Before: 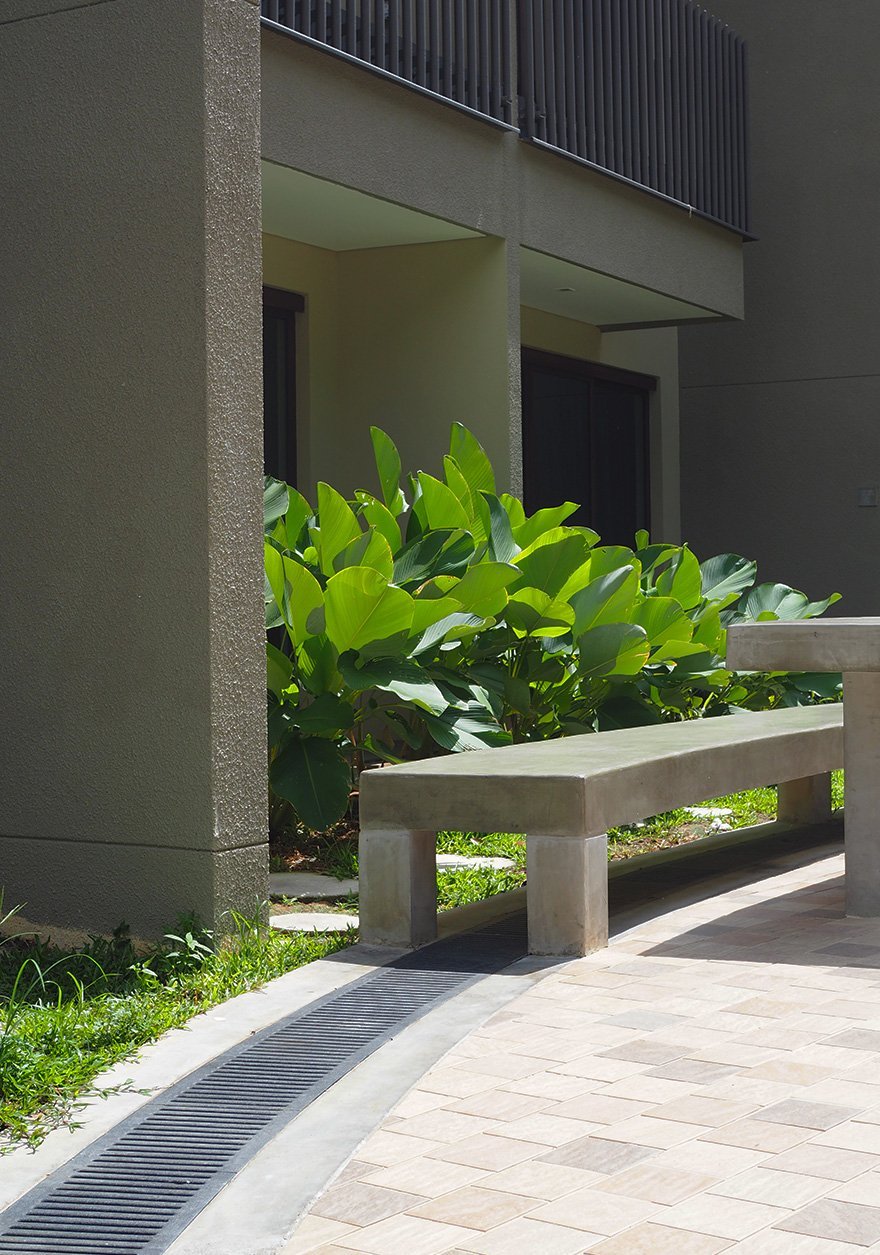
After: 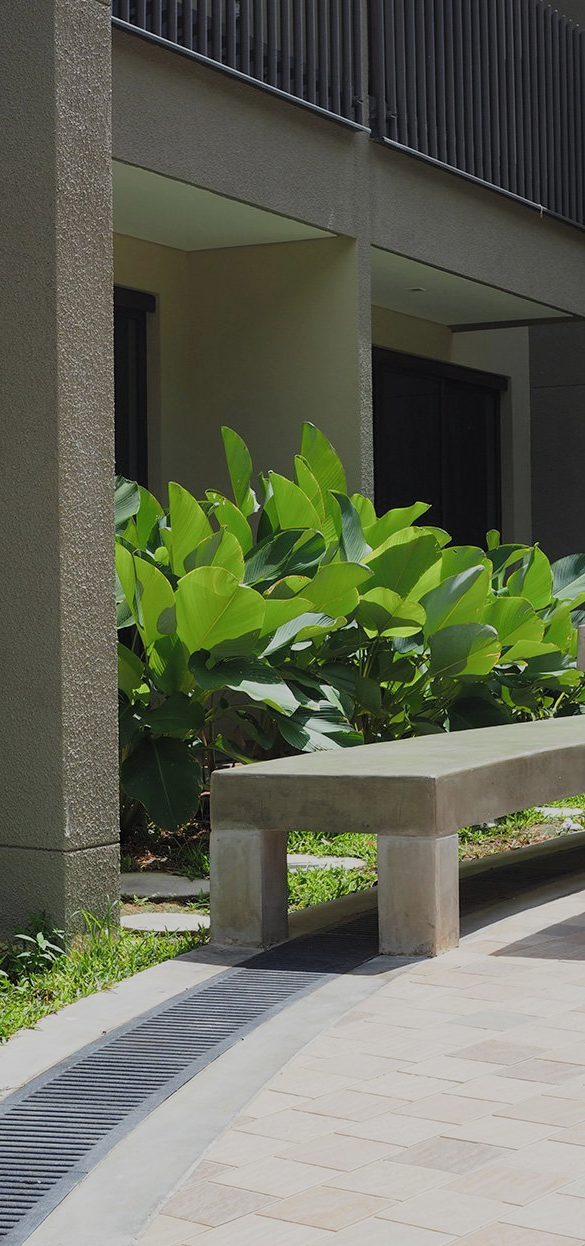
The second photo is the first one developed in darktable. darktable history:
filmic rgb: black relative exposure -7.65 EV, white relative exposure 4.56 EV, threshold 3.03 EV, hardness 3.61, color science v5 (2021), contrast in shadows safe, contrast in highlights safe, enable highlight reconstruction true
exposure: compensate highlight preservation false
crop: left 17.035%, right 16.438%
